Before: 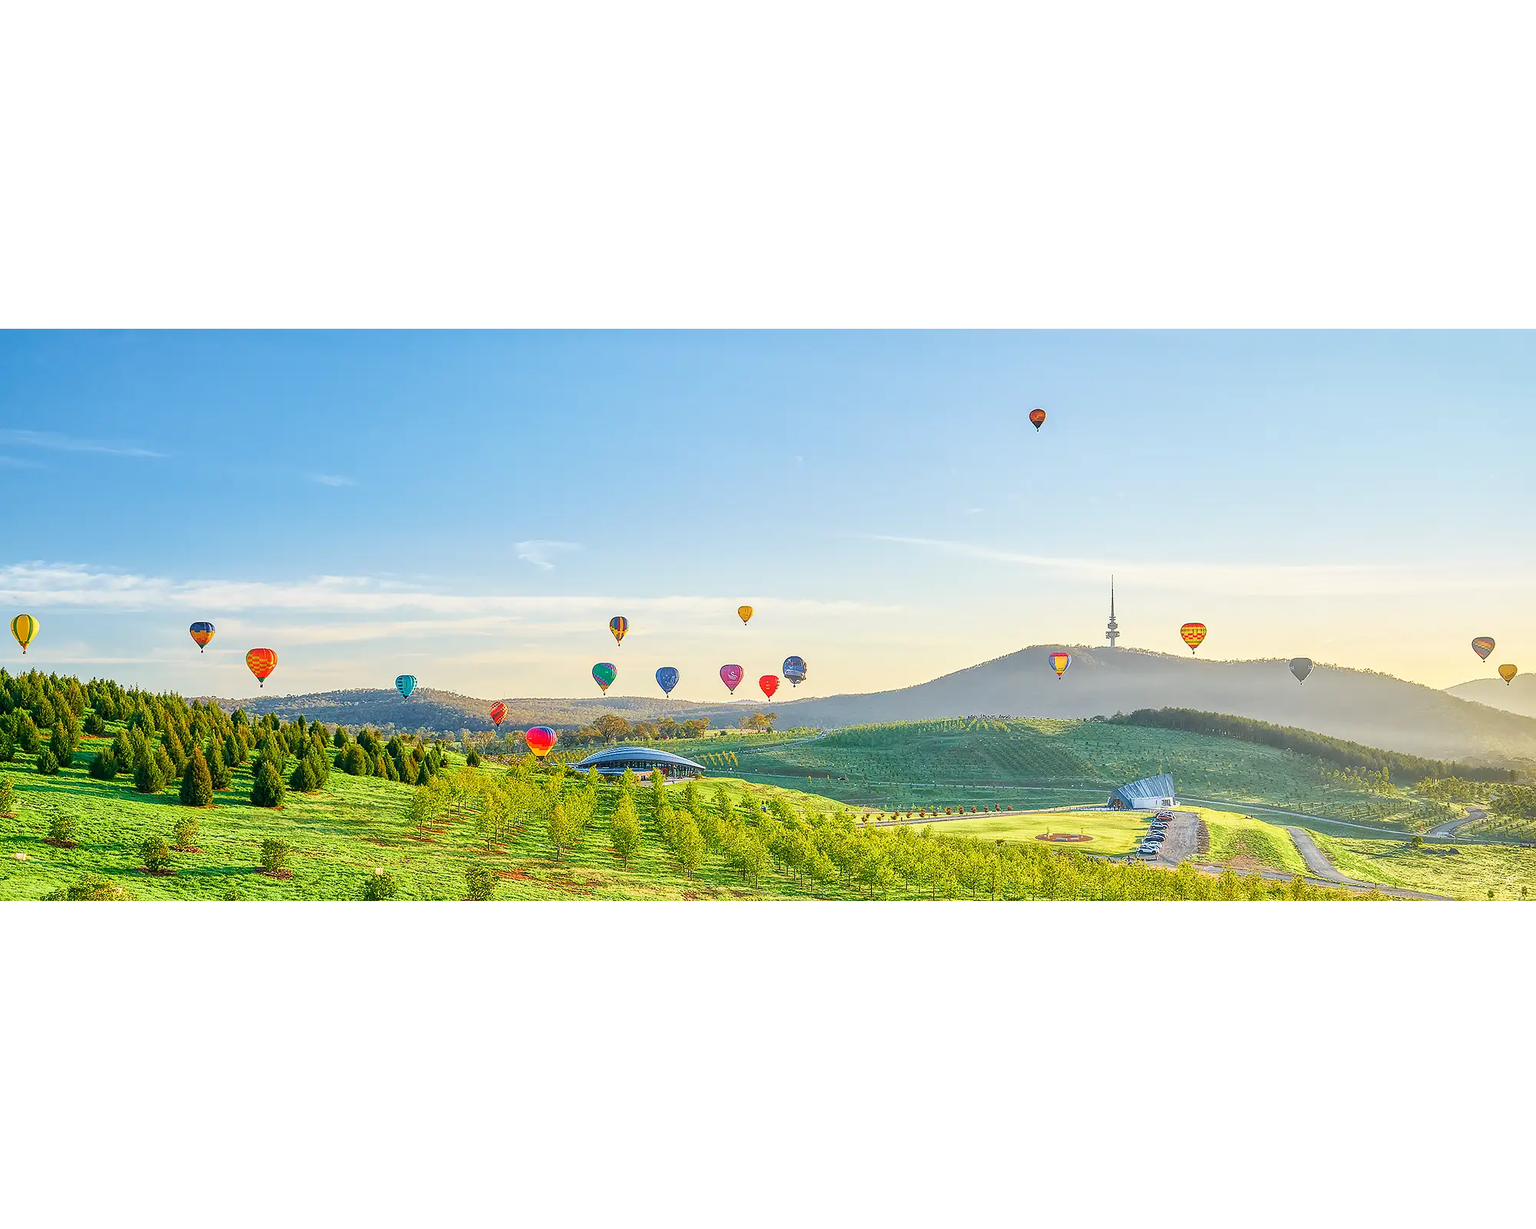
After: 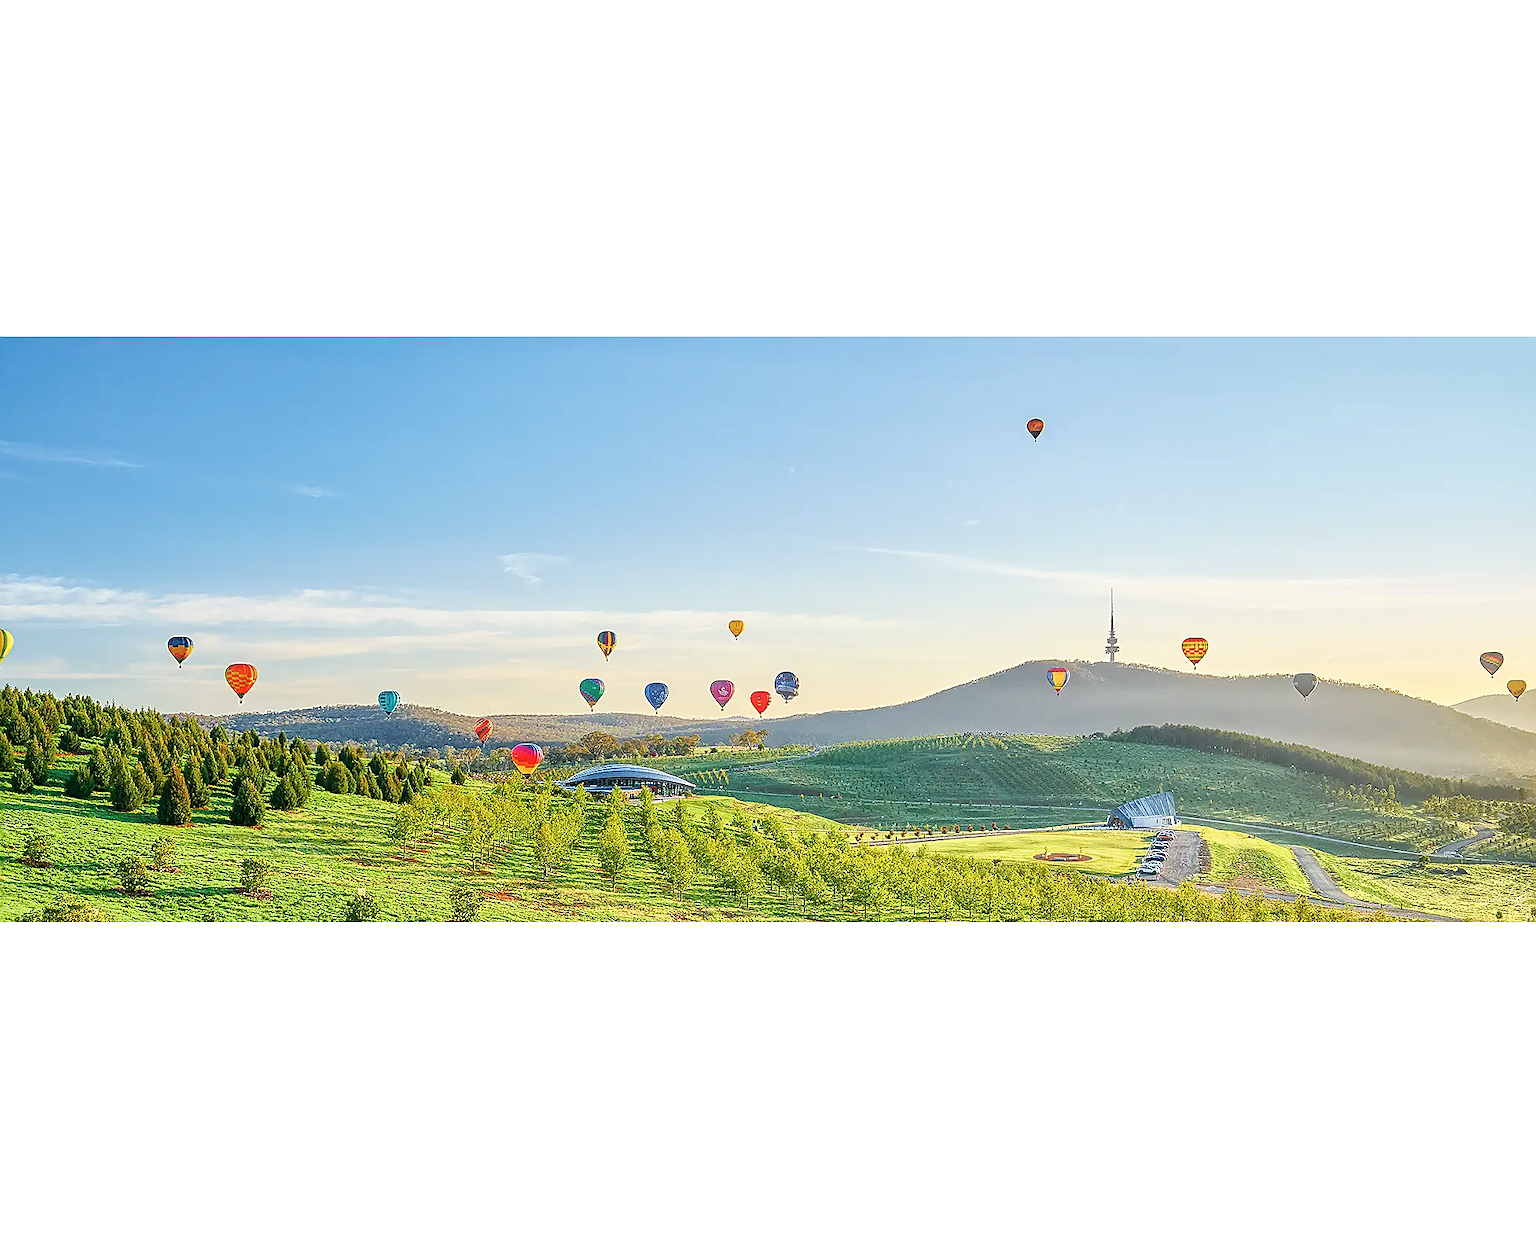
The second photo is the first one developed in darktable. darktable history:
contrast brightness saturation: saturation -0.058
crop and rotate: left 1.748%, right 0.525%, bottom 1.472%
sharpen: on, module defaults
